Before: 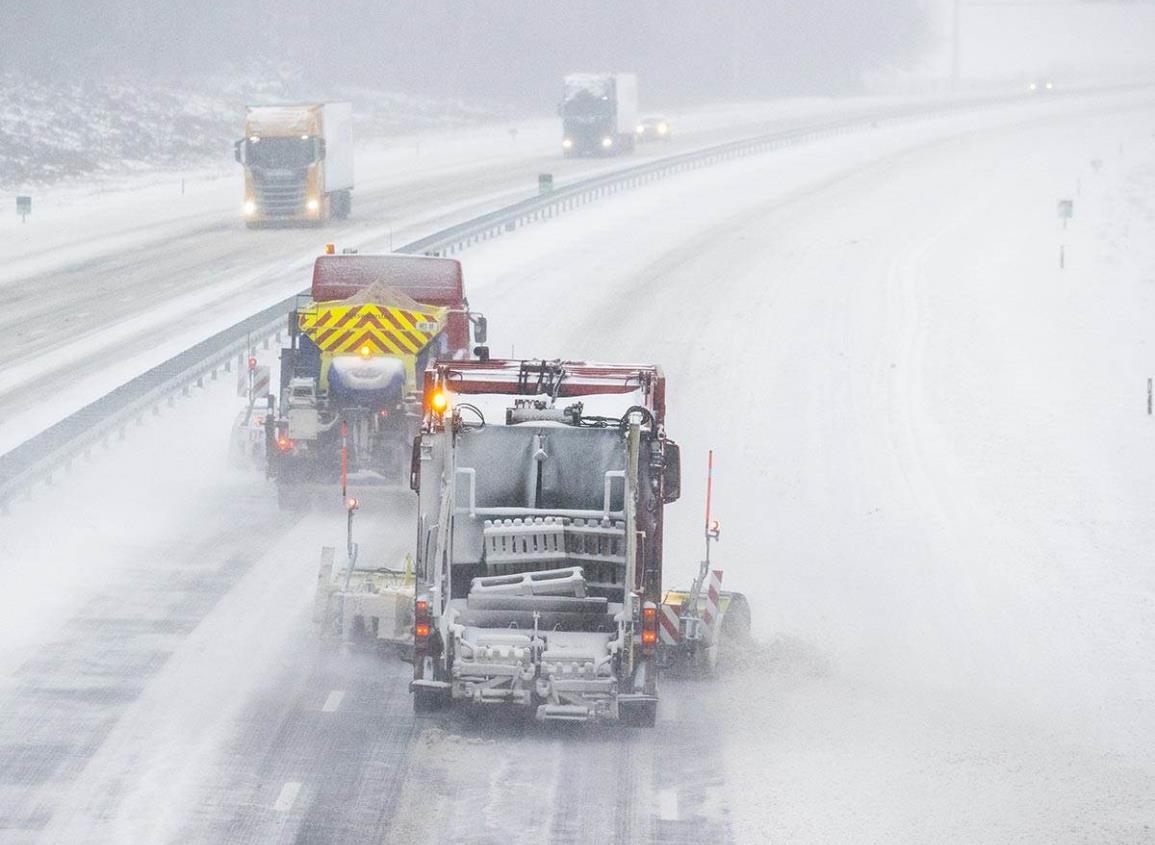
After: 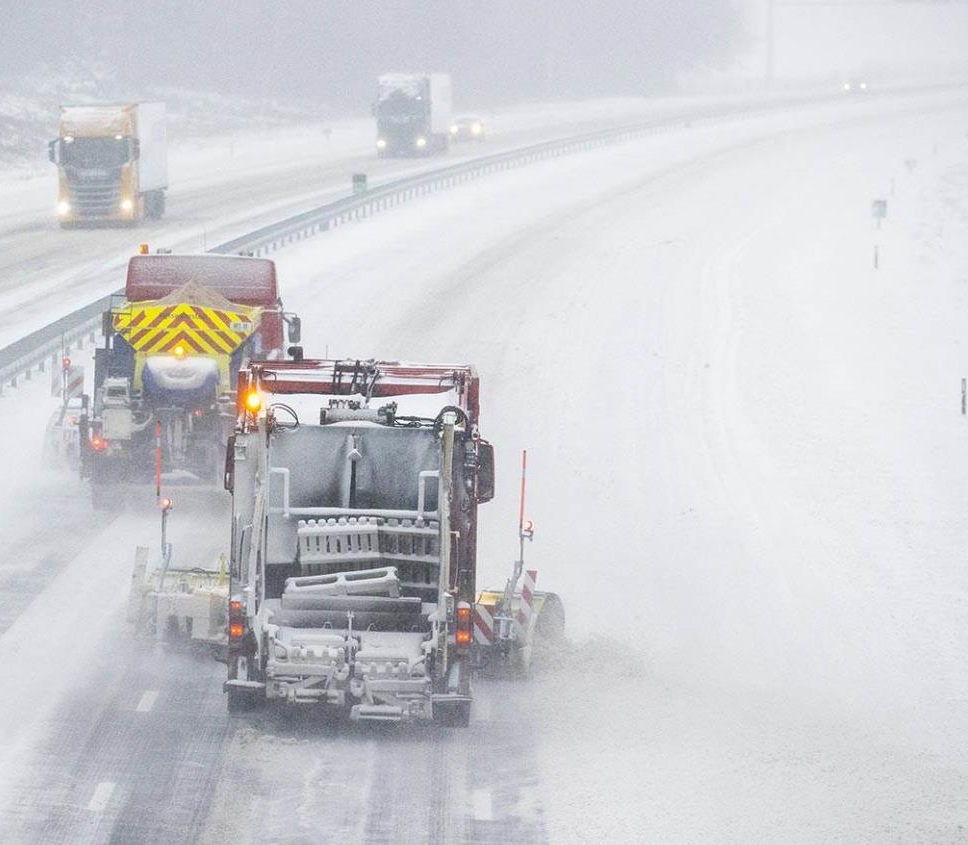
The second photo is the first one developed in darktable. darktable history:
crop: left 16.145%
tone equalizer: on, module defaults
white balance: emerald 1
